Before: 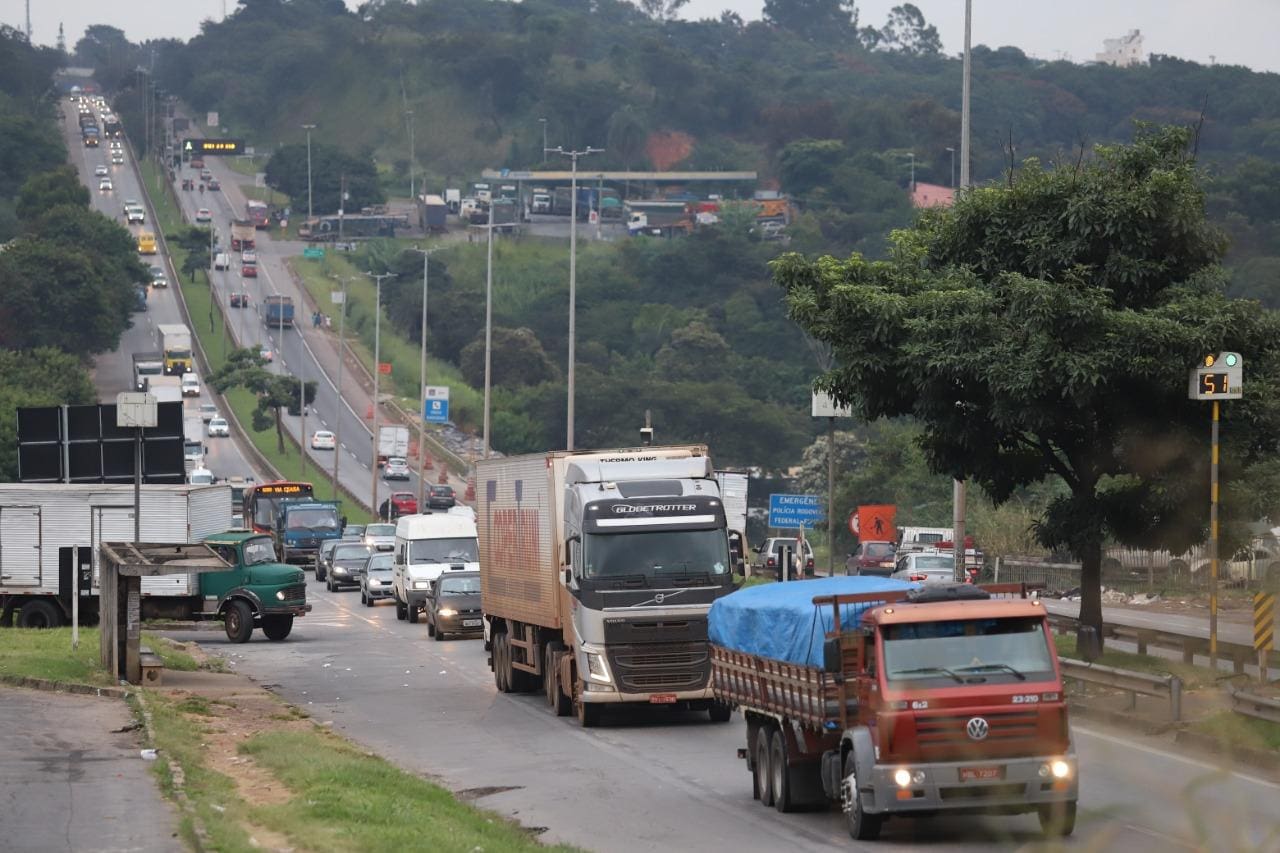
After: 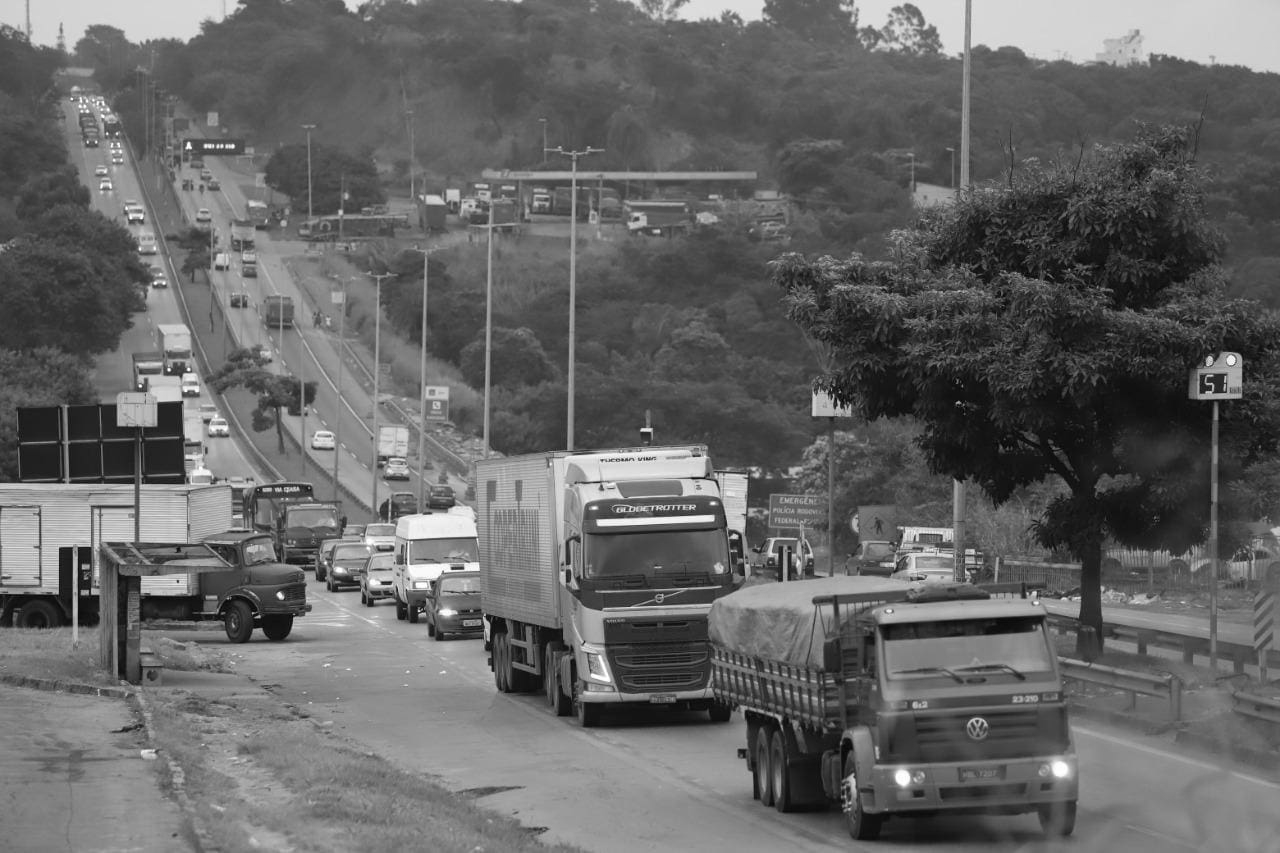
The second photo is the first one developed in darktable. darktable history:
color correction: saturation 0.98
monochrome: on, module defaults
